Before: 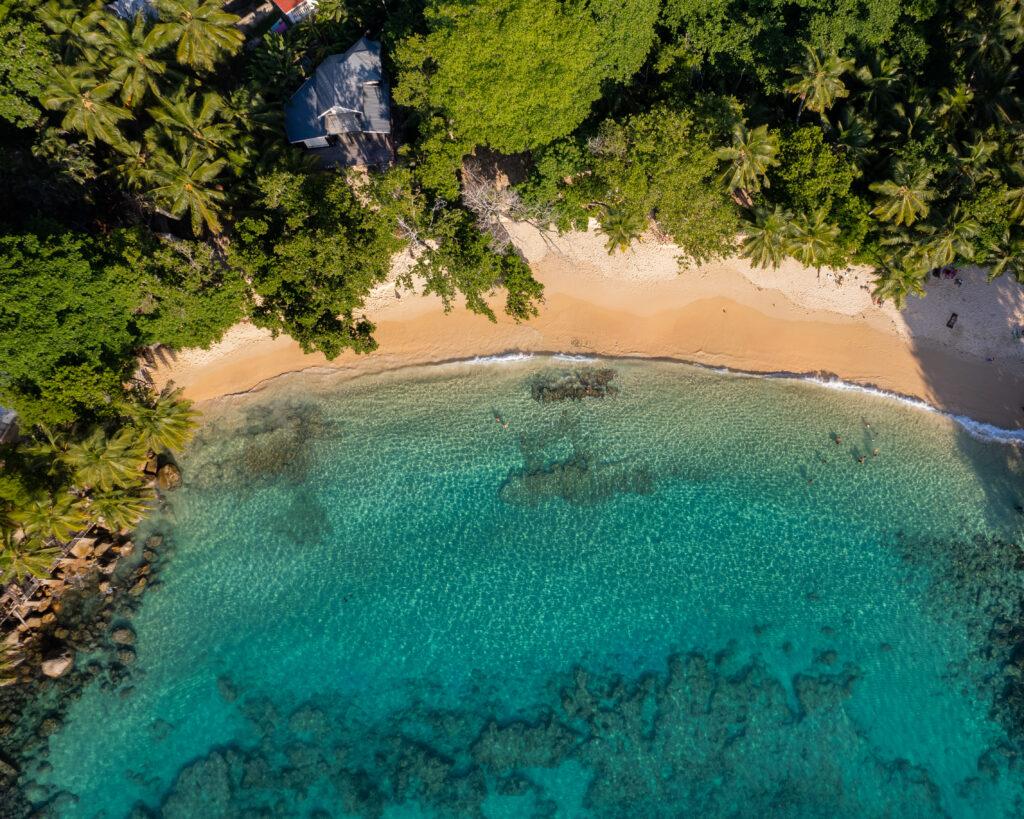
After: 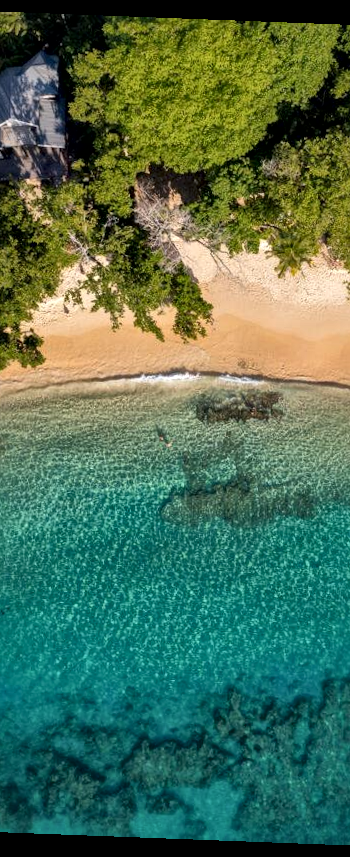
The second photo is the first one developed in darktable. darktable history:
crop: left 33.36%, right 33.36%
rotate and perspective: rotation 2.17°, automatic cropping off
local contrast: mode bilateral grid, contrast 20, coarseness 19, detail 163%, midtone range 0.2
